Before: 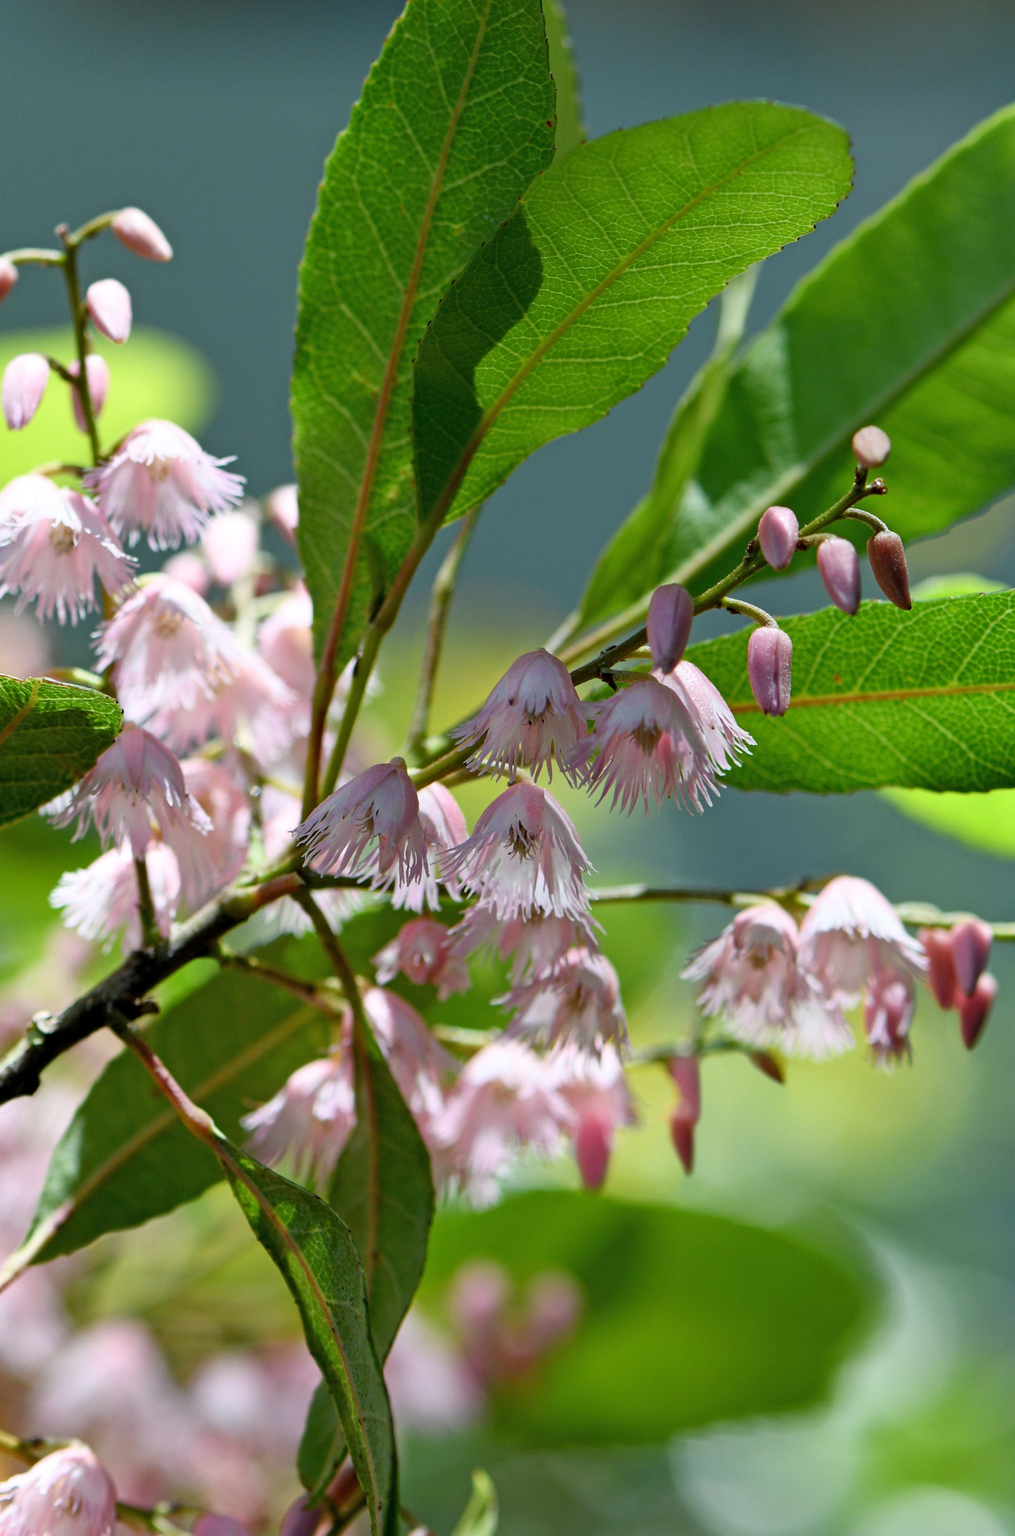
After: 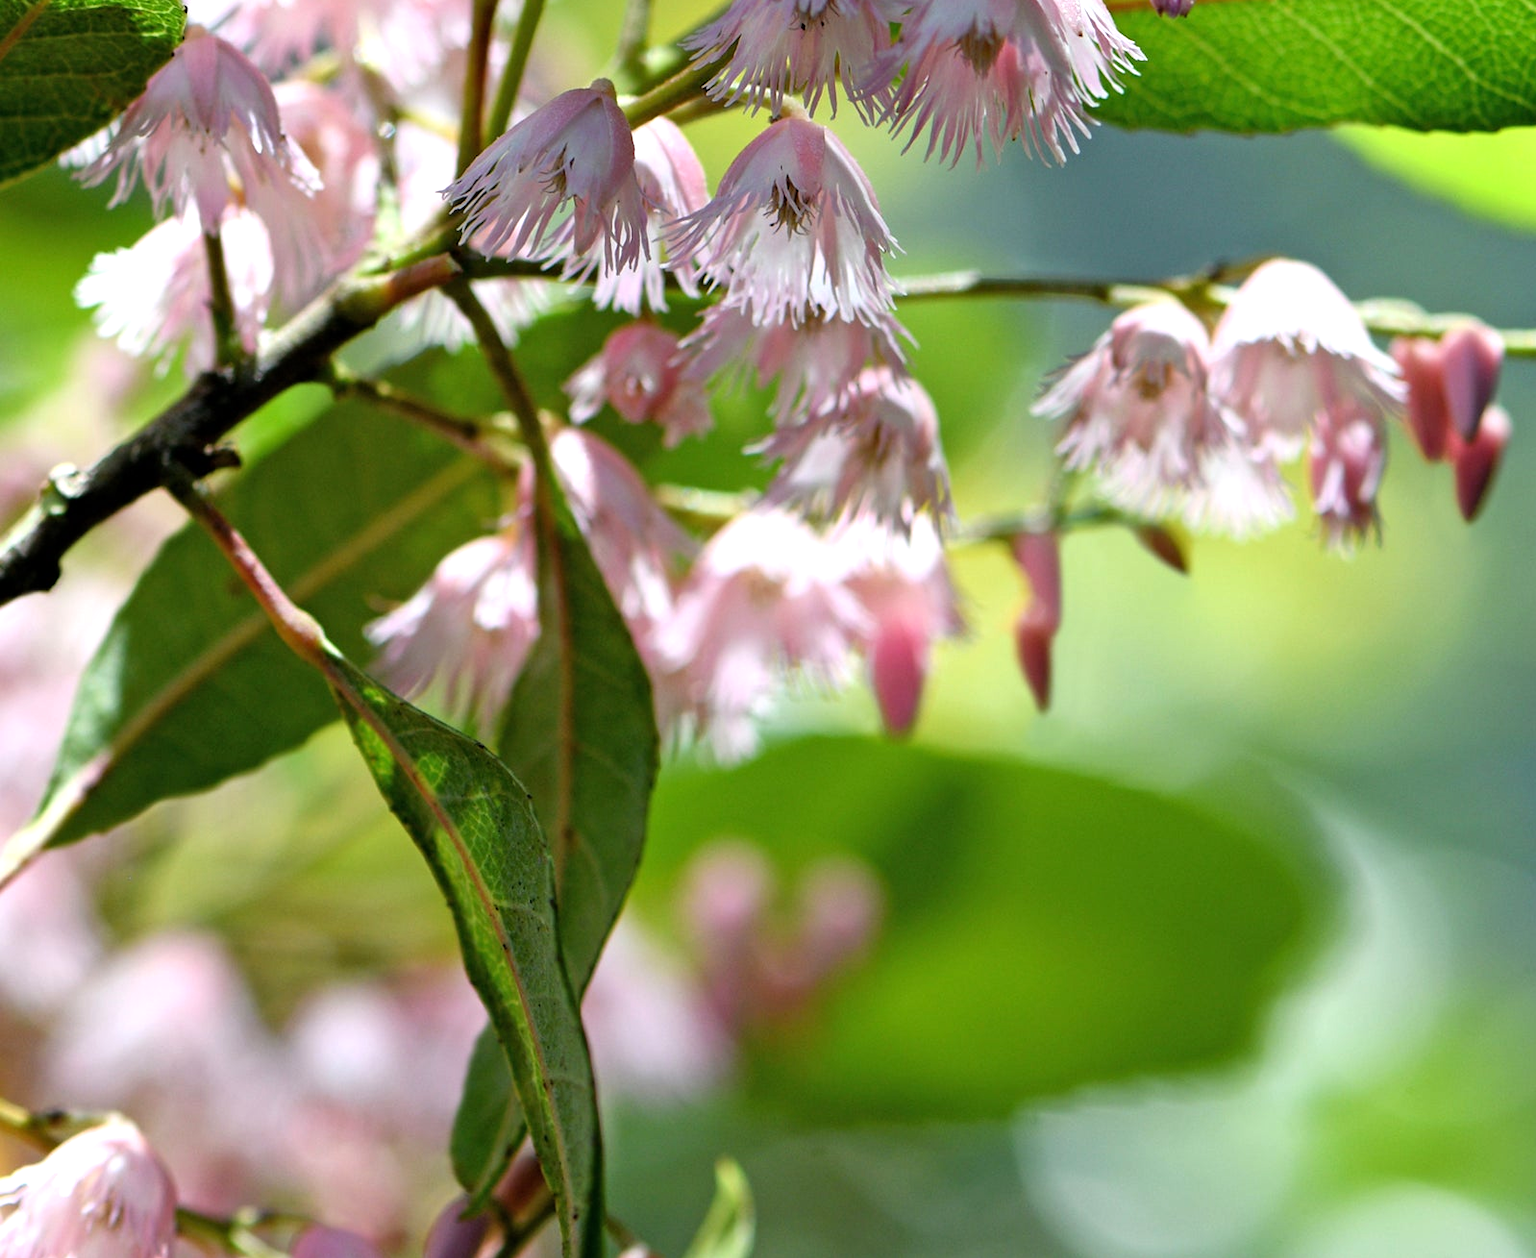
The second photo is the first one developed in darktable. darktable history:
tone equalizer: -8 EV -0.386 EV, -7 EV -0.387 EV, -6 EV -0.297 EV, -5 EV -0.238 EV, -3 EV 0.218 EV, -2 EV 0.343 EV, -1 EV 0.378 EV, +0 EV 0.427 EV
crop and rotate: top 45.933%, right 0.071%
